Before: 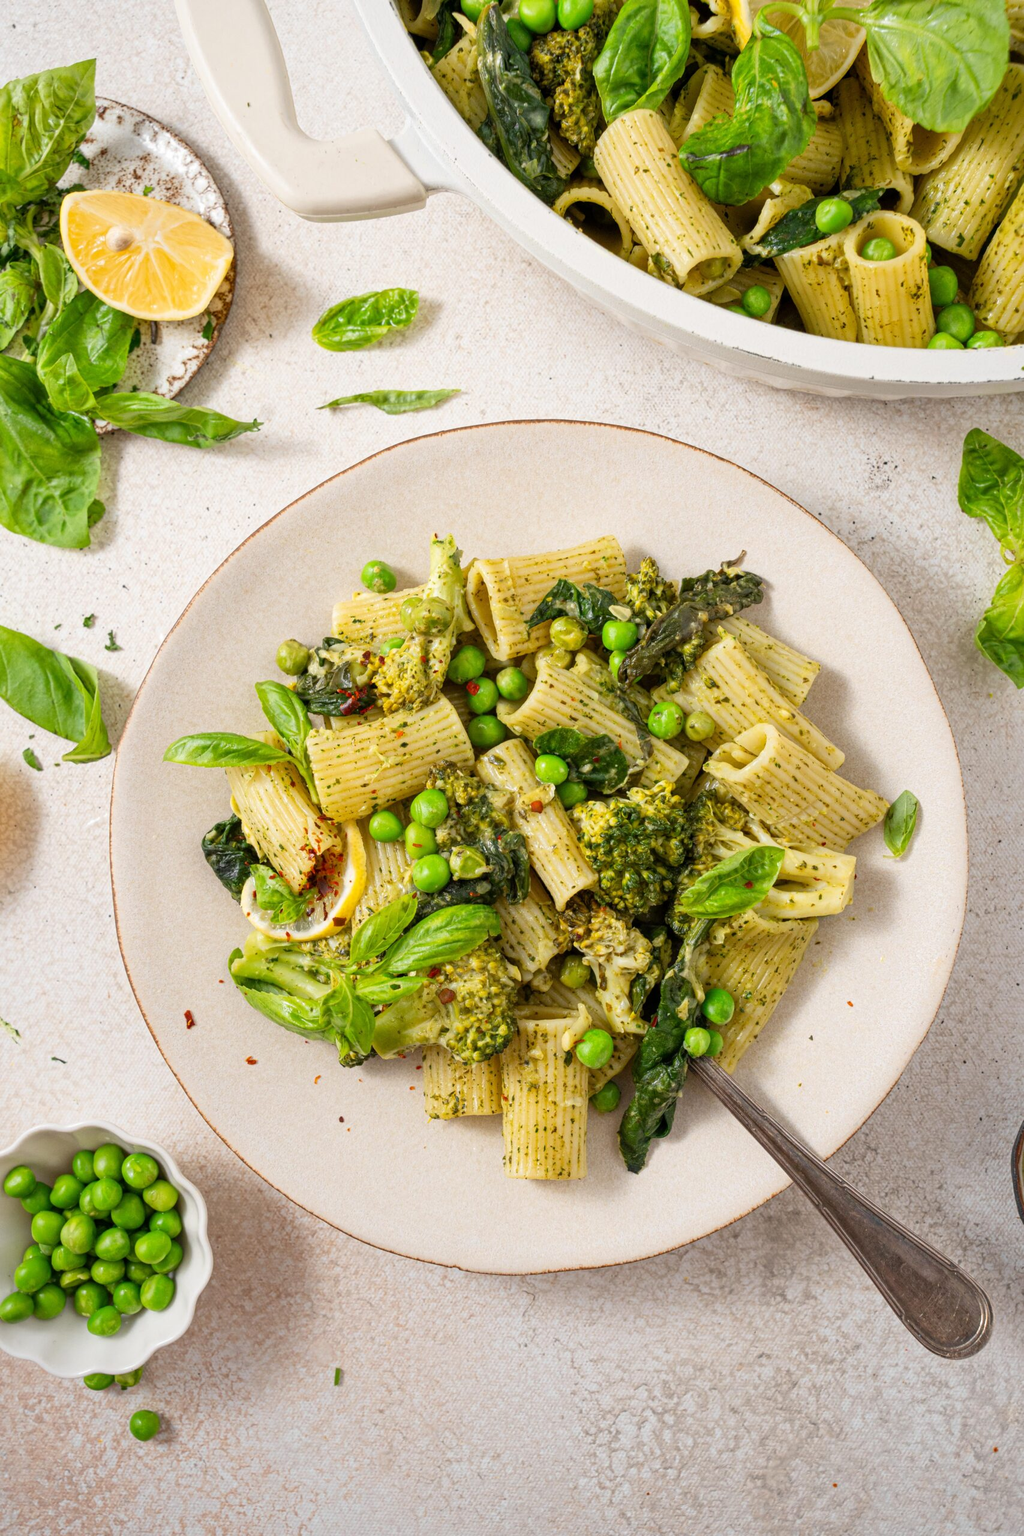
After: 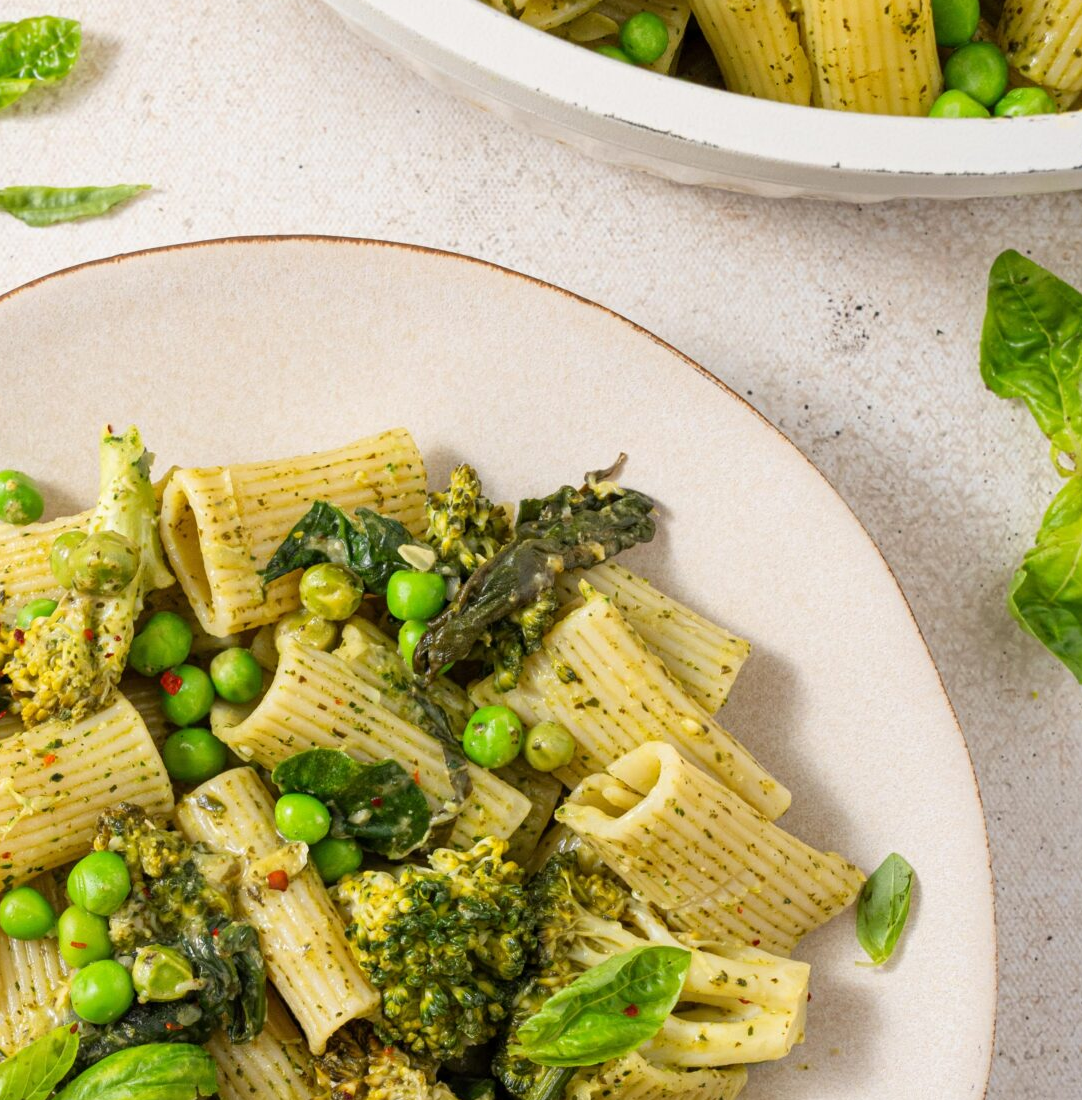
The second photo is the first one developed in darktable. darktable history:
crop: left 36.165%, top 18.146%, right 0.416%, bottom 38.872%
